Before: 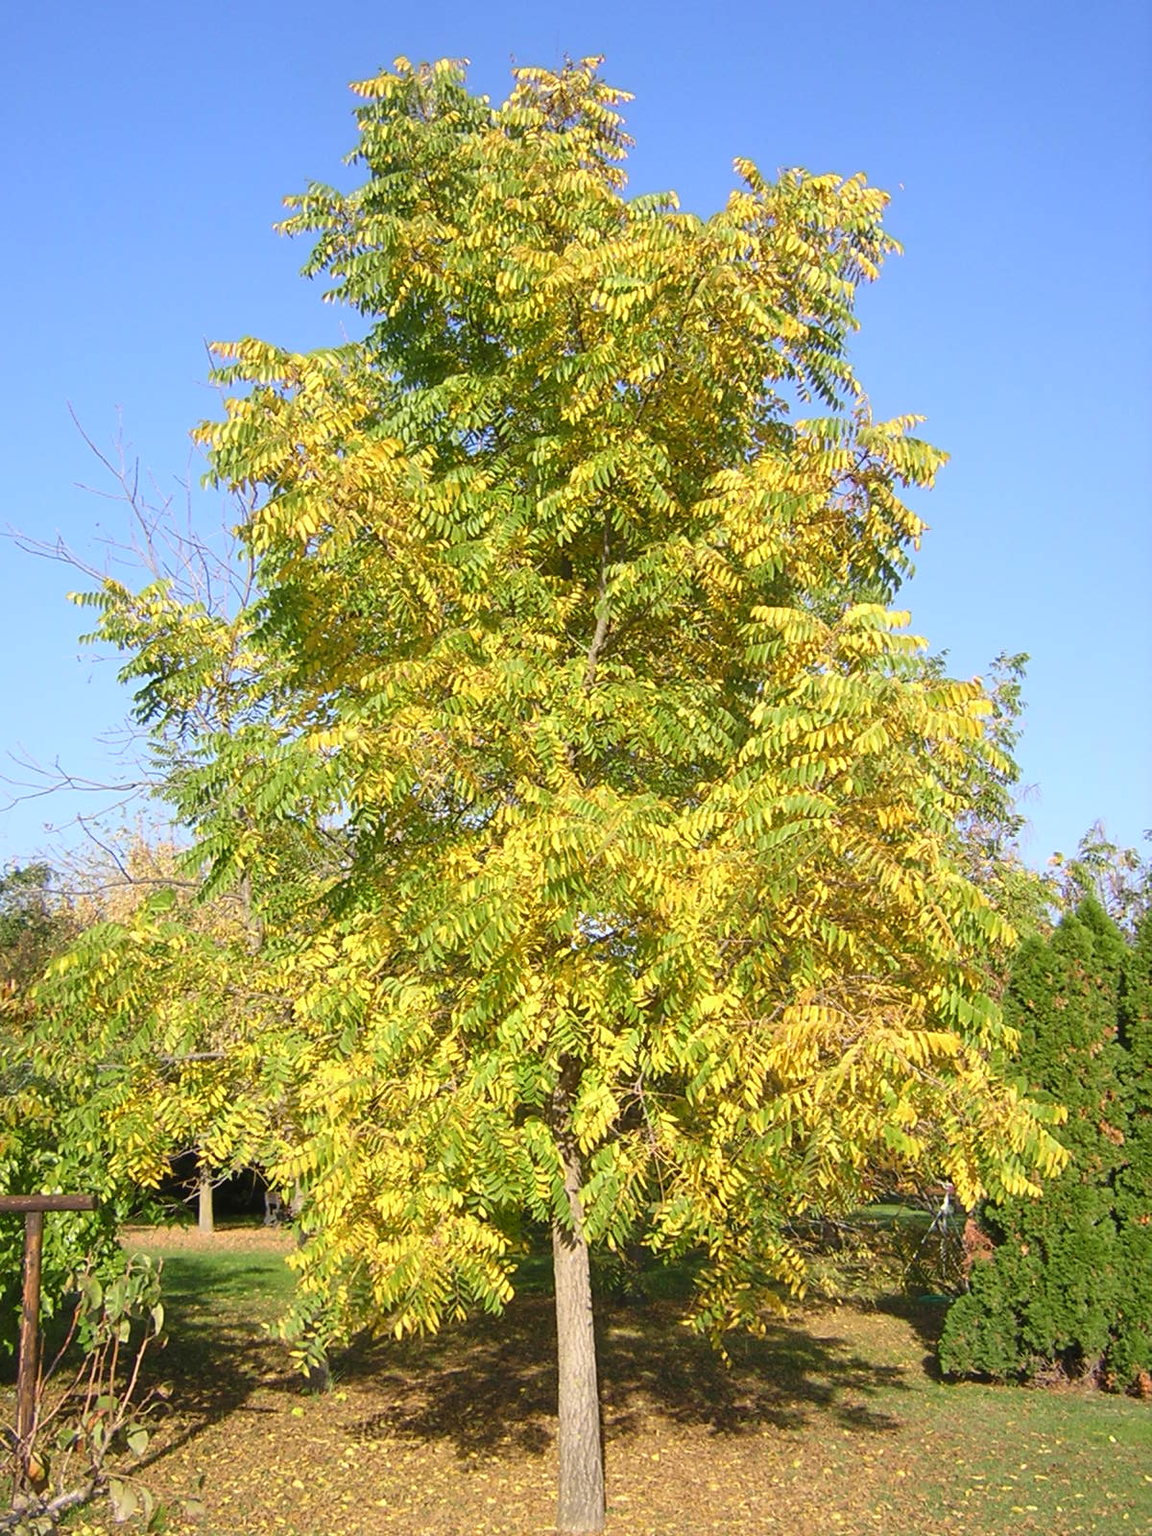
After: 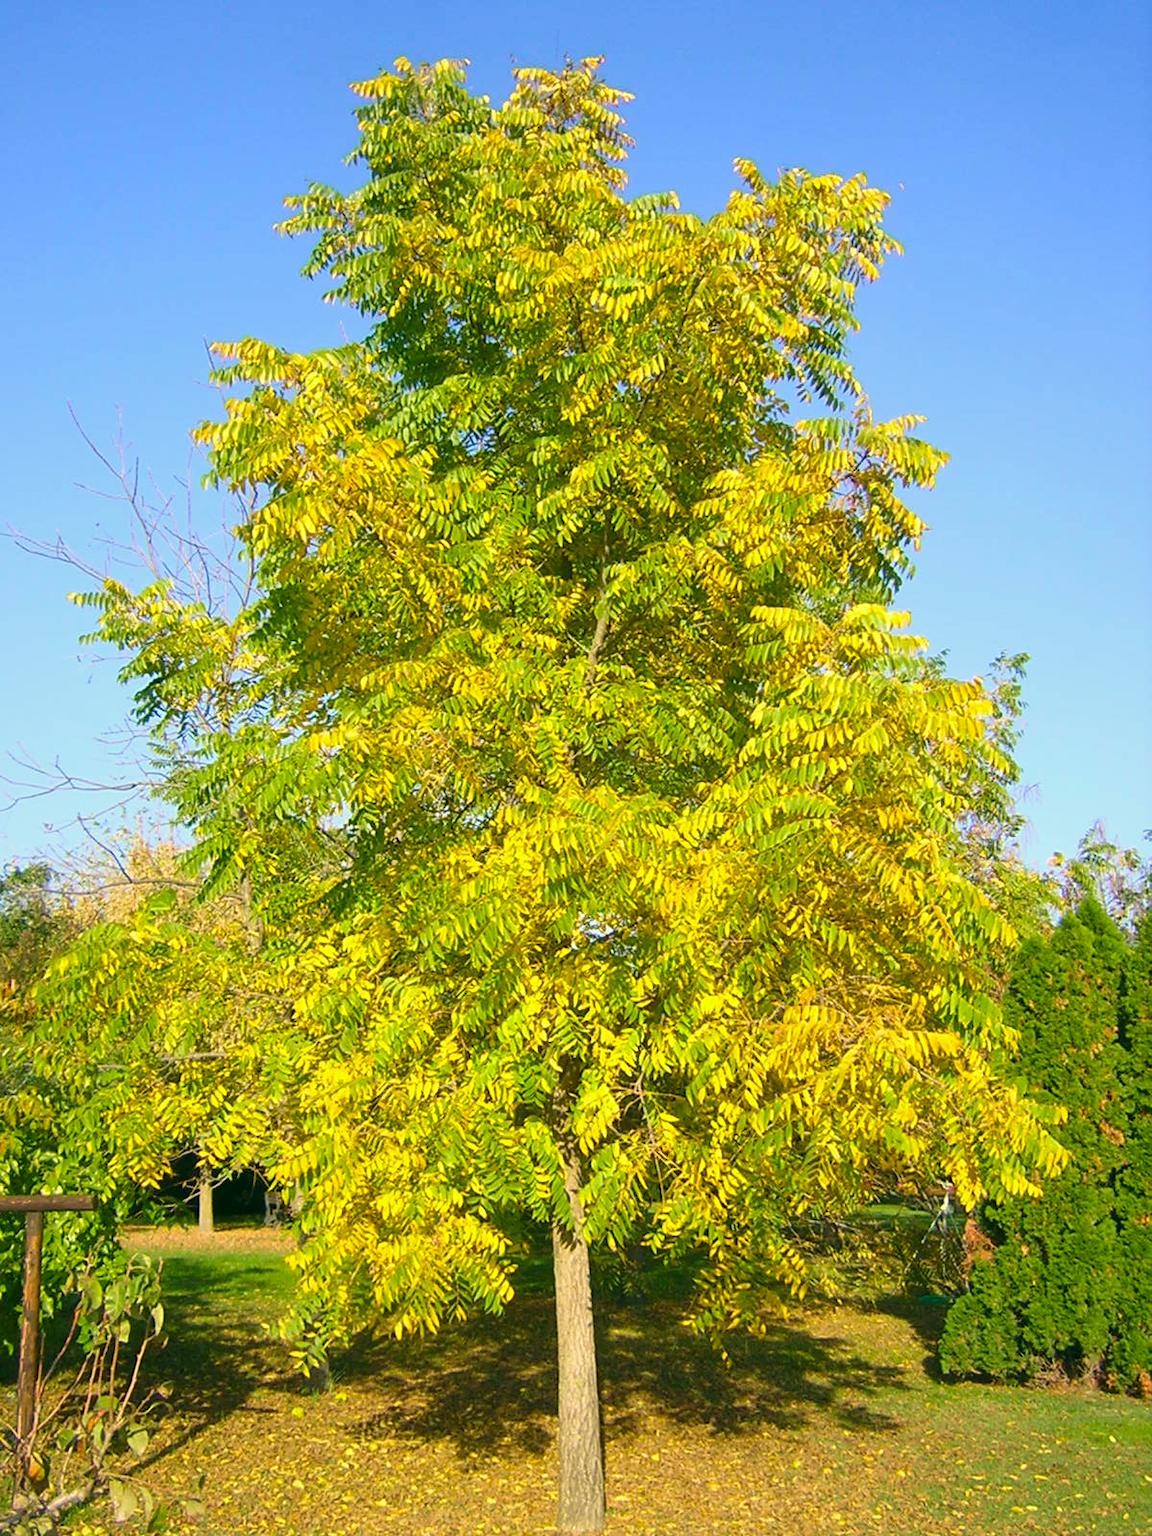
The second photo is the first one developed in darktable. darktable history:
color balance rgb: perceptual saturation grading › global saturation 20%, global vibrance 10%
velvia: on, module defaults
color correction: highlights a* -0.482, highlights b* 9.48, shadows a* -9.48, shadows b* 0.803
